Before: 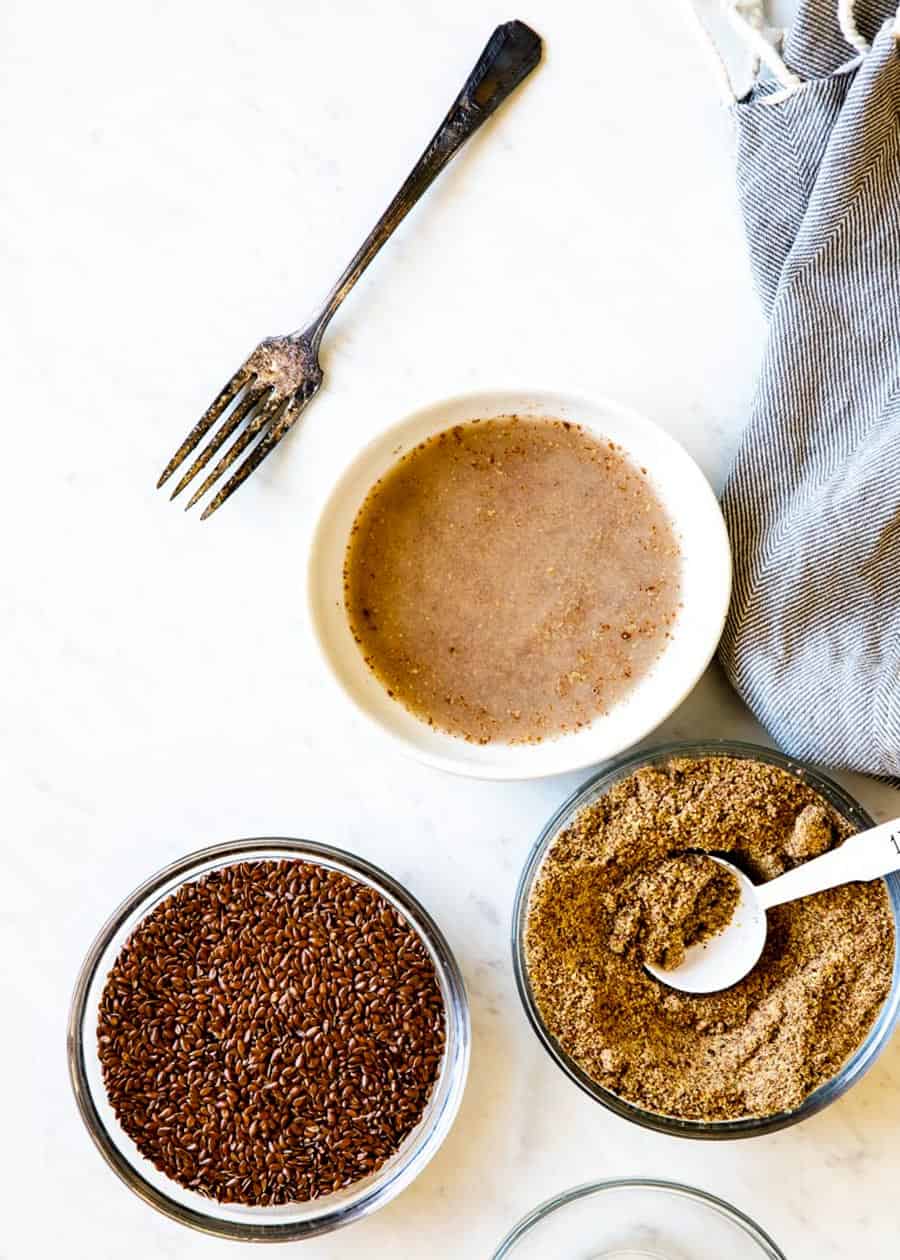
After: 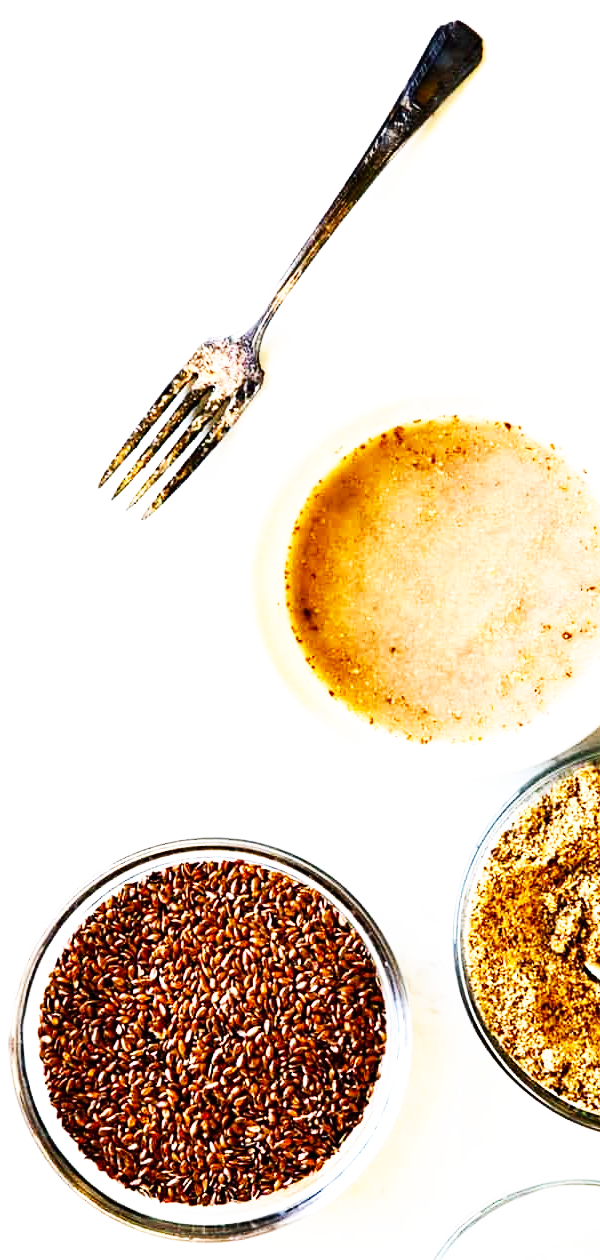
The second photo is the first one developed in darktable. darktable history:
crop and rotate: left 6.617%, right 26.717%
tone equalizer: -8 EV -0.417 EV, -7 EV -0.389 EV, -6 EV -0.333 EV, -5 EV -0.222 EV, -3 EV 0.222 EV, -2 EV 0.333 EV, -1 EV 0.389 EV, +0 EV 0.417 EV, edges refinement/feathering 500, mask exposure compensation -1.57 EV, preserve details no
base curve: curves: ch0 [(0, 0) (0.007, 0.004) (0.027, 0.03) (0.046, 0.07) (0.207, 0.54) (0.442, 0.872) (0.673, 0.972) (1, 1)], preserve colors none
